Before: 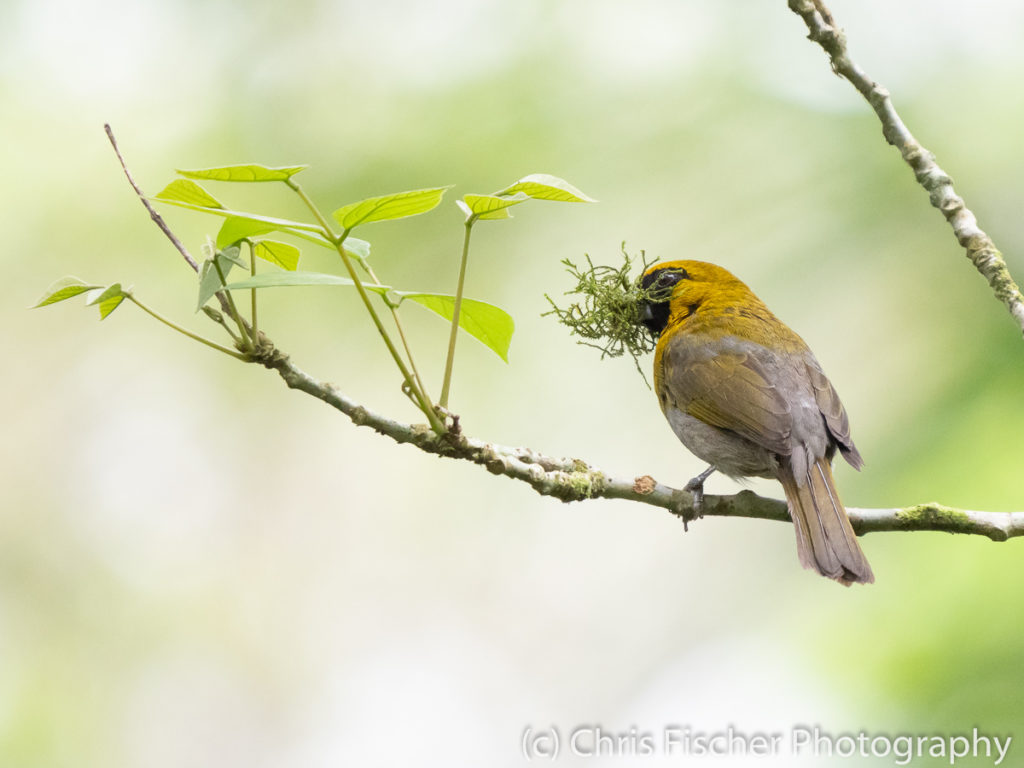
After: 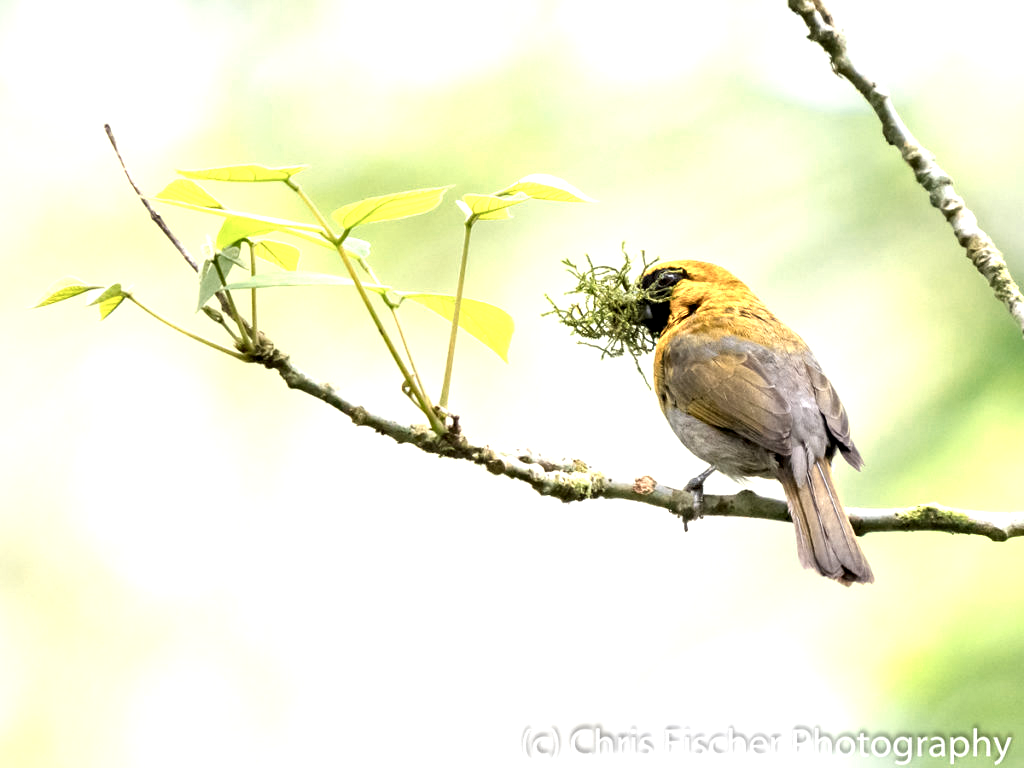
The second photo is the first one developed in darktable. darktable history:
color zones: curves: ch0 [(0.018, 0.548) (0.224, 0.64) (0.425, 0.447) (0.675, 0.575) (0.732, 0.579)]; ch1 [(0.066, 0.487) (0.25, 0.5) (0.404, 0.43) (0.75, 0.421) (0.956, 0.421)]; ch2 [(0.044, 0.561) (0.215, 0.465) (0.399, 0.544) (0.465, 0.548) (0.614, 0.447) (0.724, 0.43) (0.882, 0.623) (0.956, 0.632)]
contrast equalizer: octaves 7, y [[0.545, 0.572, 0.59, 0.59, 0.571, 0.545], [0.5 ×6], [0.5 ×6], [0 ×6], [0 ×6]]
tone equalizer: -8 EV -0.434 EV, -7 EV -0.364 EV, -6 EV -0.302 EV, -5 EV -0.219 EV, -3 EV 0.19 EV, -2 EV 0.353 EV, -1 EV 0.365 EV, +0 EV 0.434 EV
